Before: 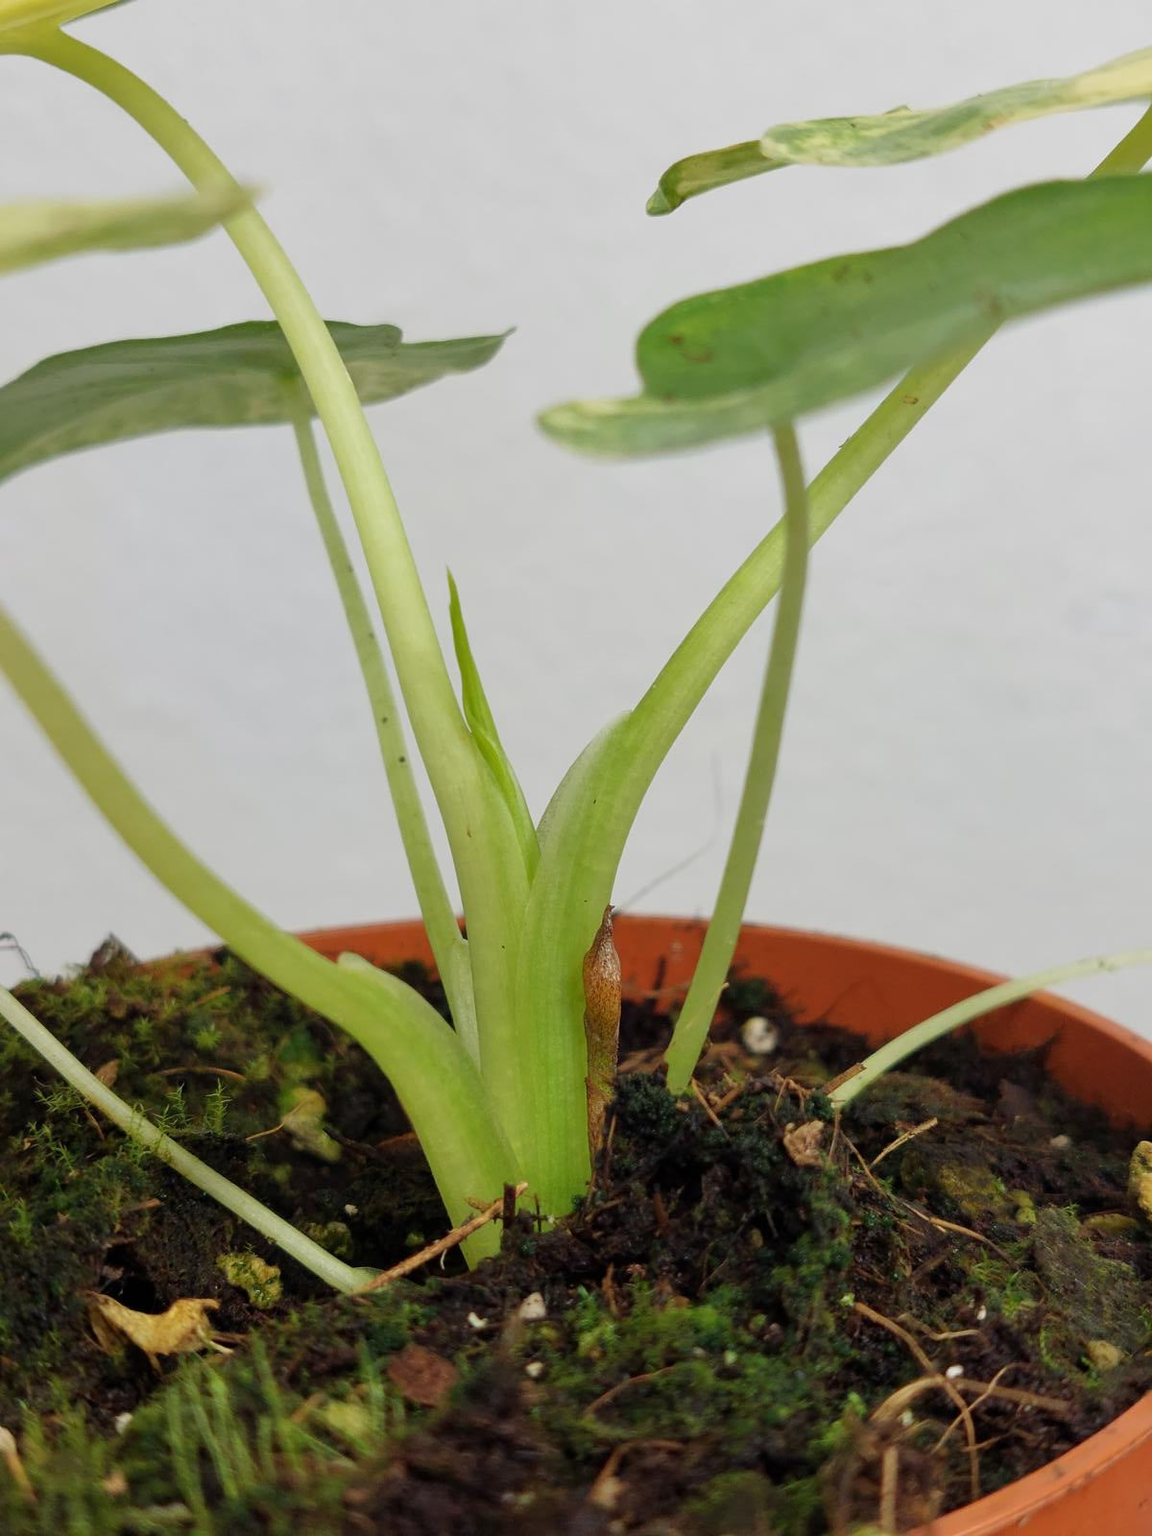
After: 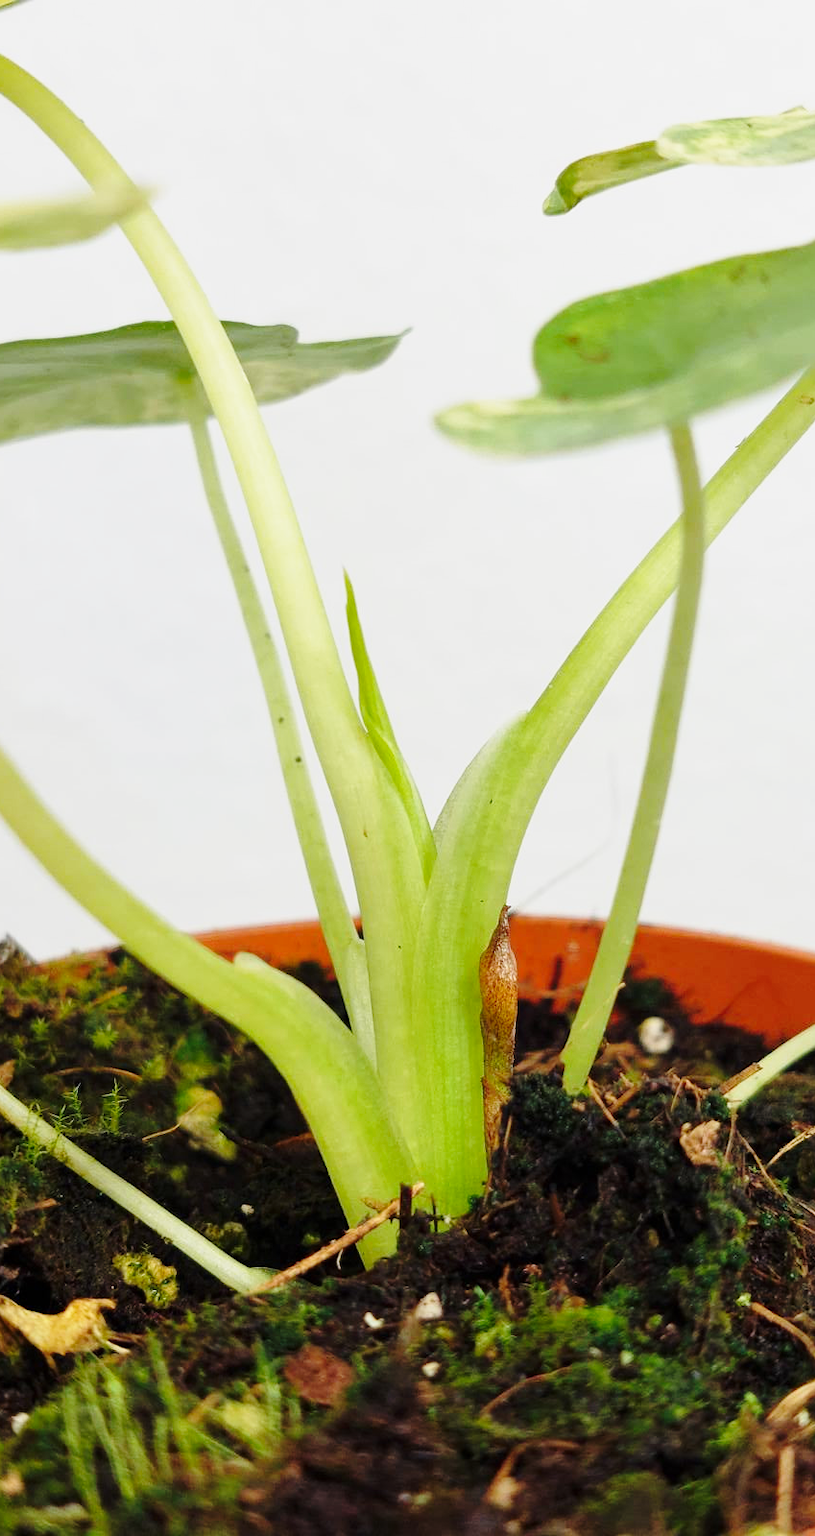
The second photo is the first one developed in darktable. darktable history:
base curve: curves: ch0 [(0, 0) (0.028, 0.03) (0.121, 0.232) (0.46, 0.748) (0.859, 0.968) (1, 1)], preserve colors none
crop and rotate: left 9.061%, right 20.142%
